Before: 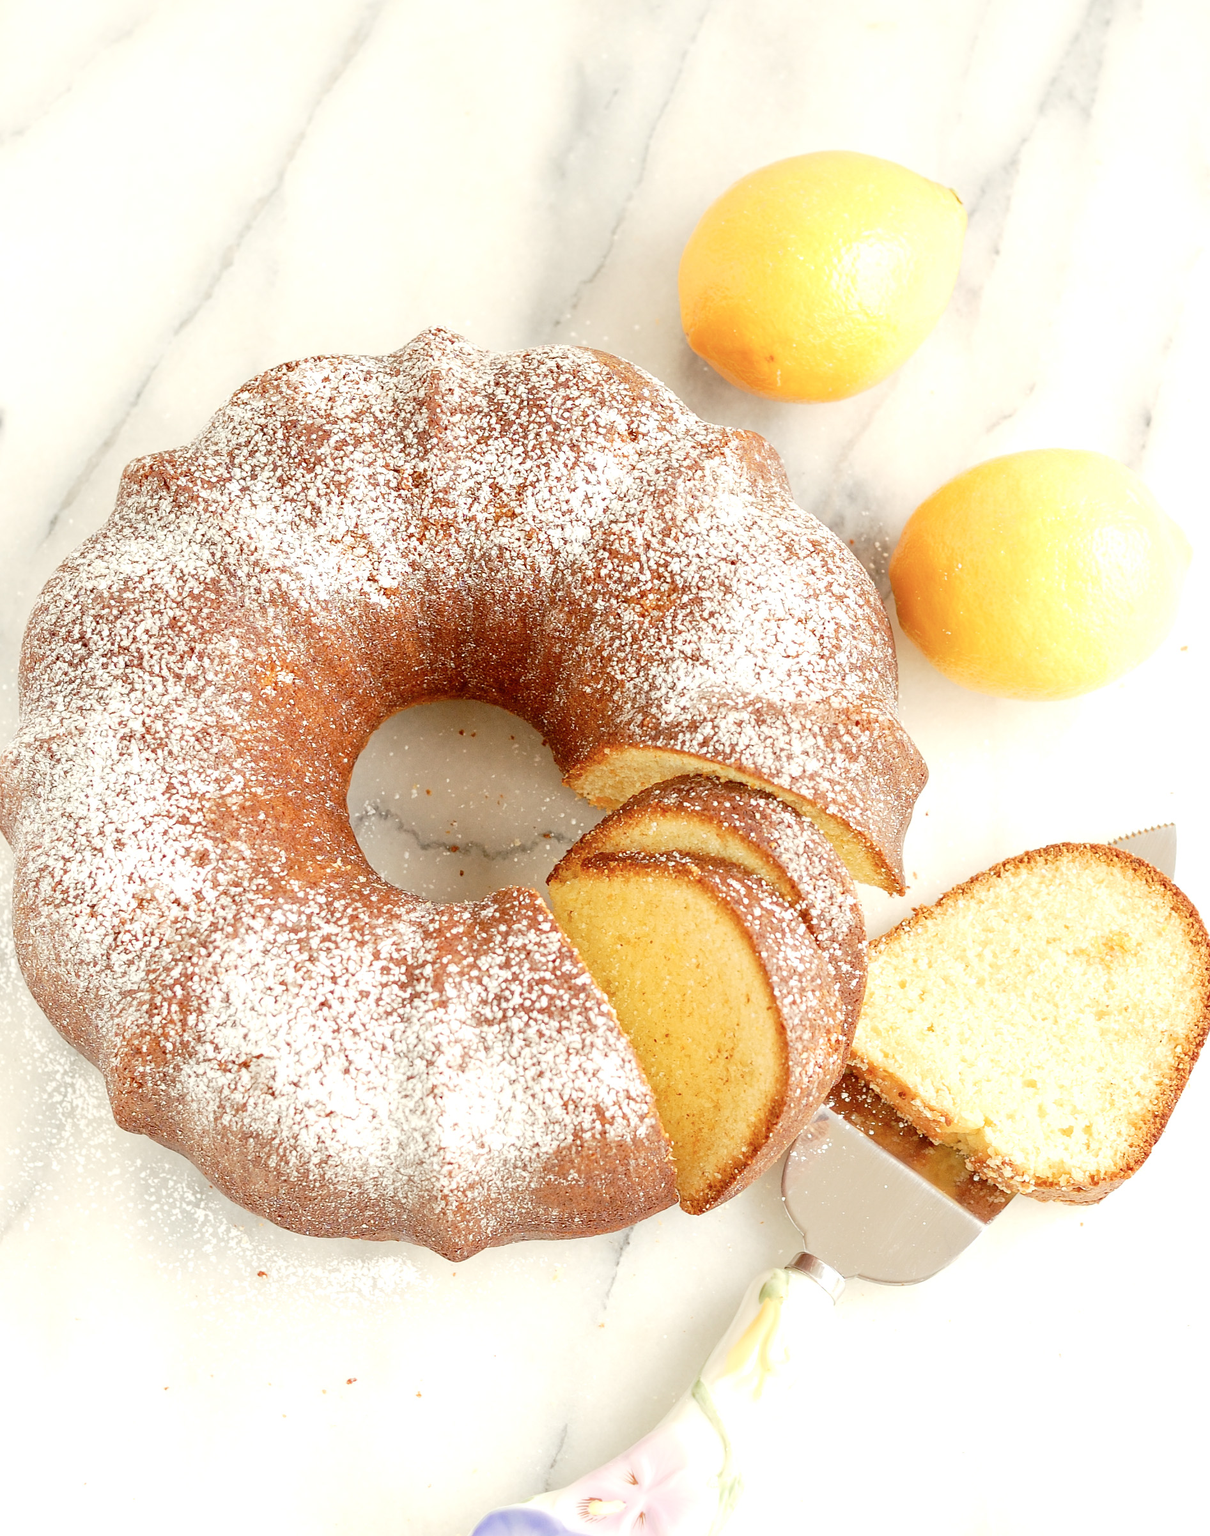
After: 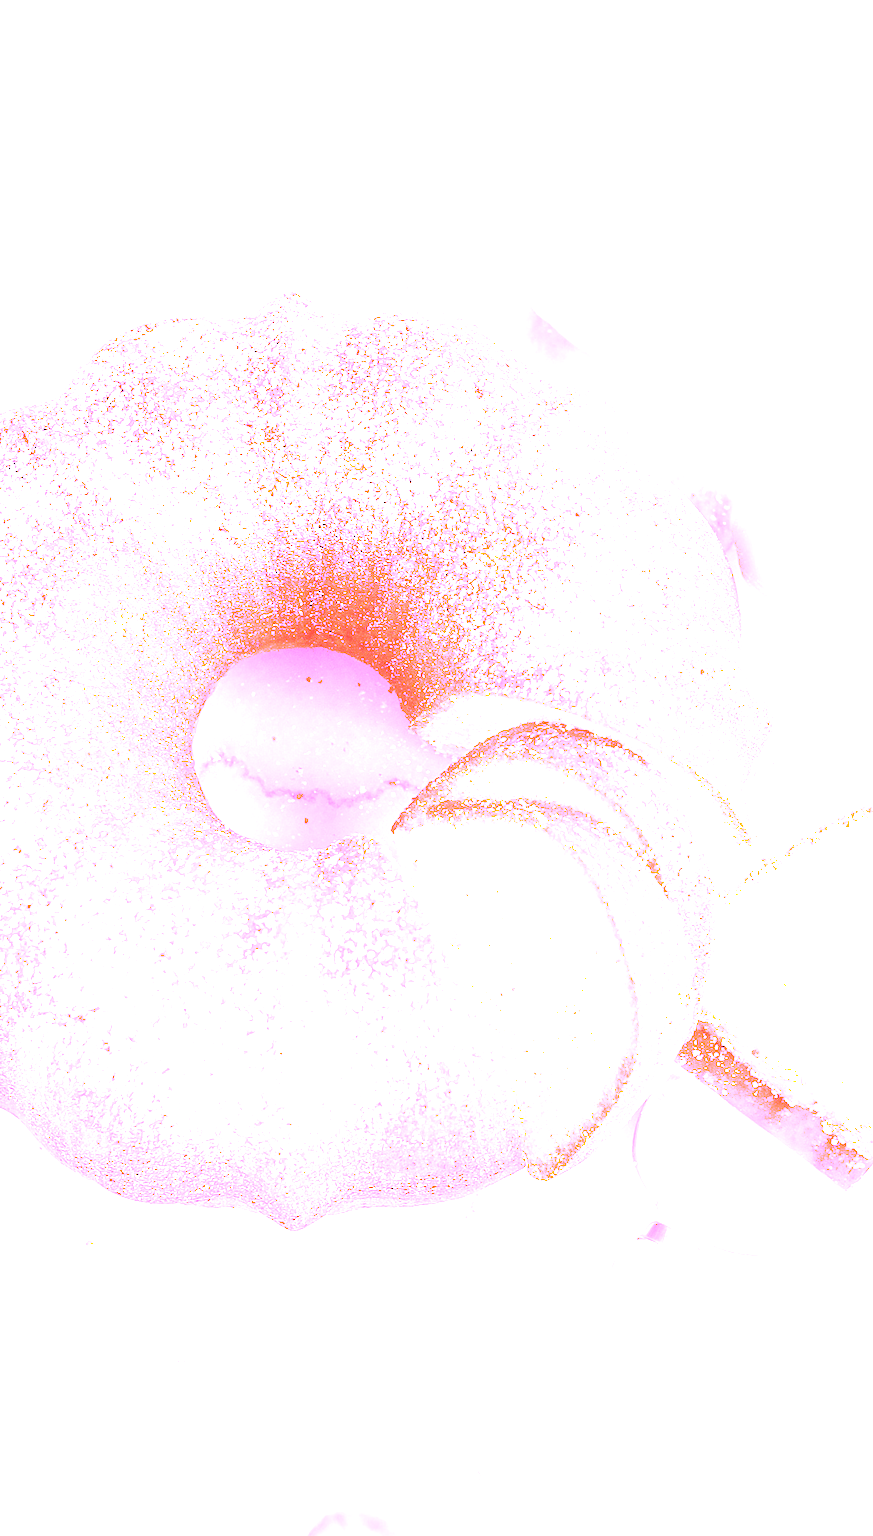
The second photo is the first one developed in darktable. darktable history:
crop: left 9.88%, right 12.664%
white balance: red 8, blue 8
color correction: highlights a* 14.46, highlights b* 5.85, shadows a* -5.53, shadows b* -15.24, saturation 0.85
tone equalizer: -7 EV 0.18 EV, -6 EV 0.12 EV, -5 EV 0.08 EV, -4 EV 0.04 EV, -2 EV -0.02 EV, -1 EV -0.04 EV, +0 EV -0.06 EV, luminance estimator HSV value / RGB max
exposure: black level correction 0, exposure 0.7 EV, compensate exposure bias true, compensate highlight preservation false
rotate and perspective: rotation 0.215°, lens shift (vertical) -0.139, crop left 0.069, crop right 0.939, crop top 0.002, crop bottom 0.996
